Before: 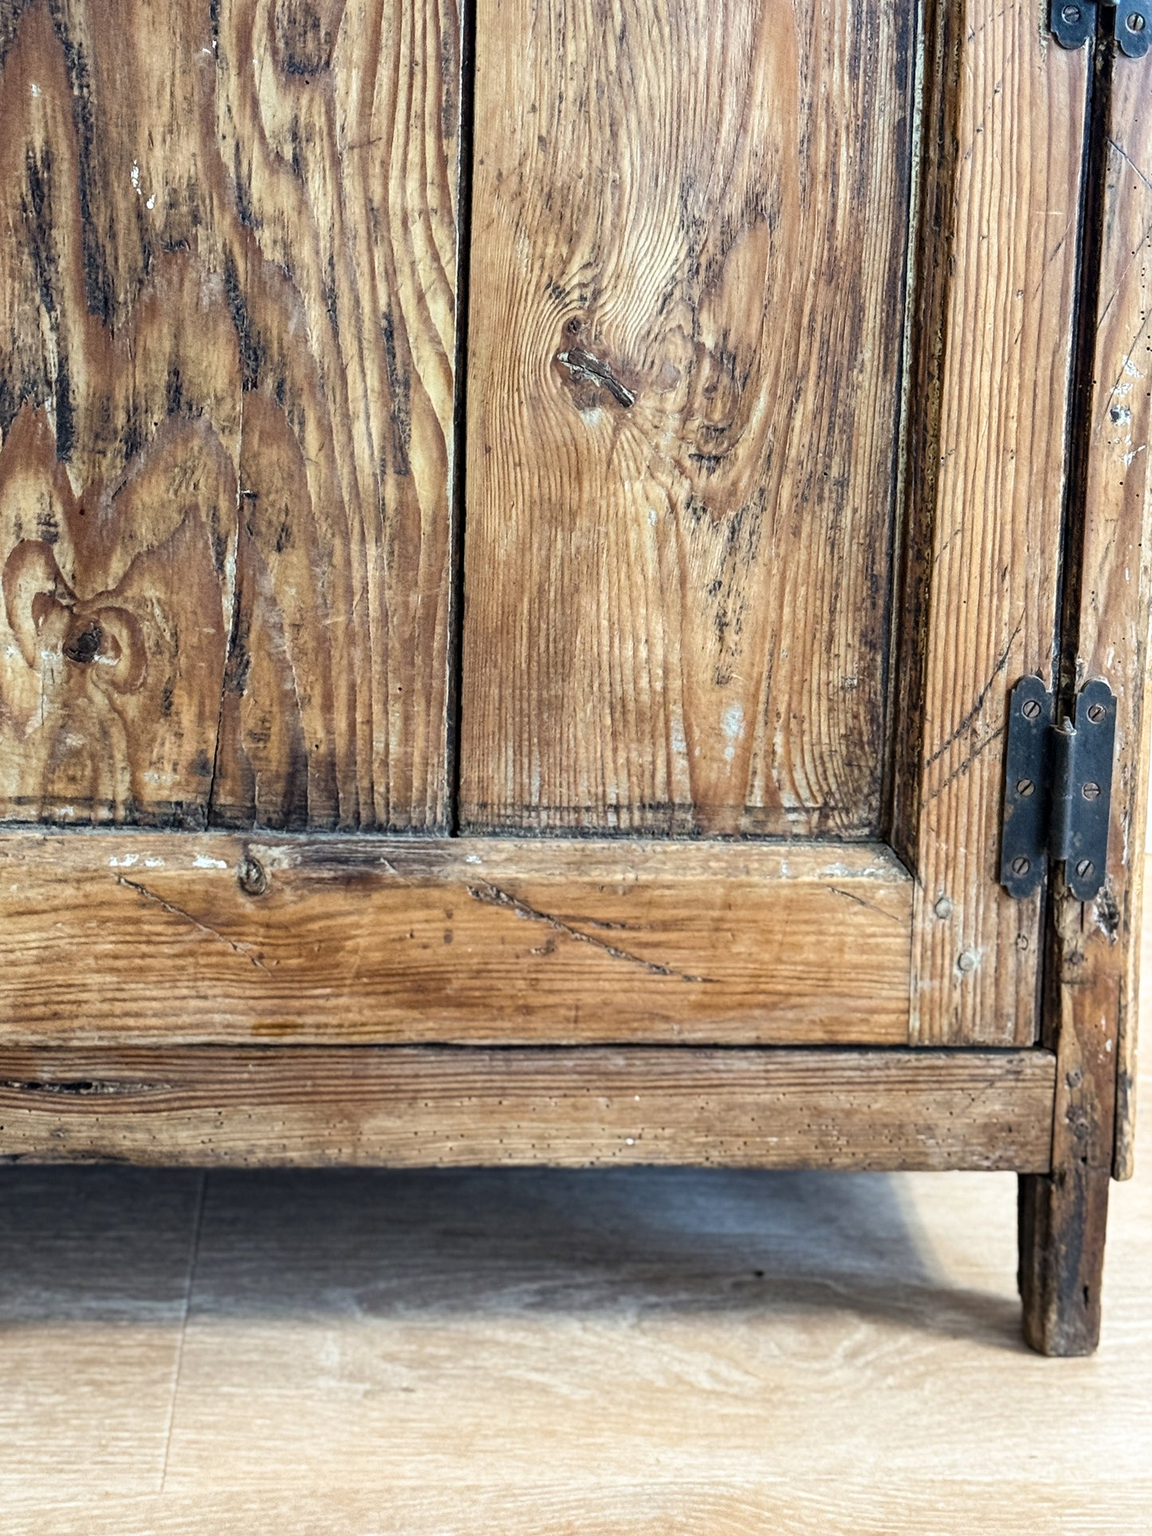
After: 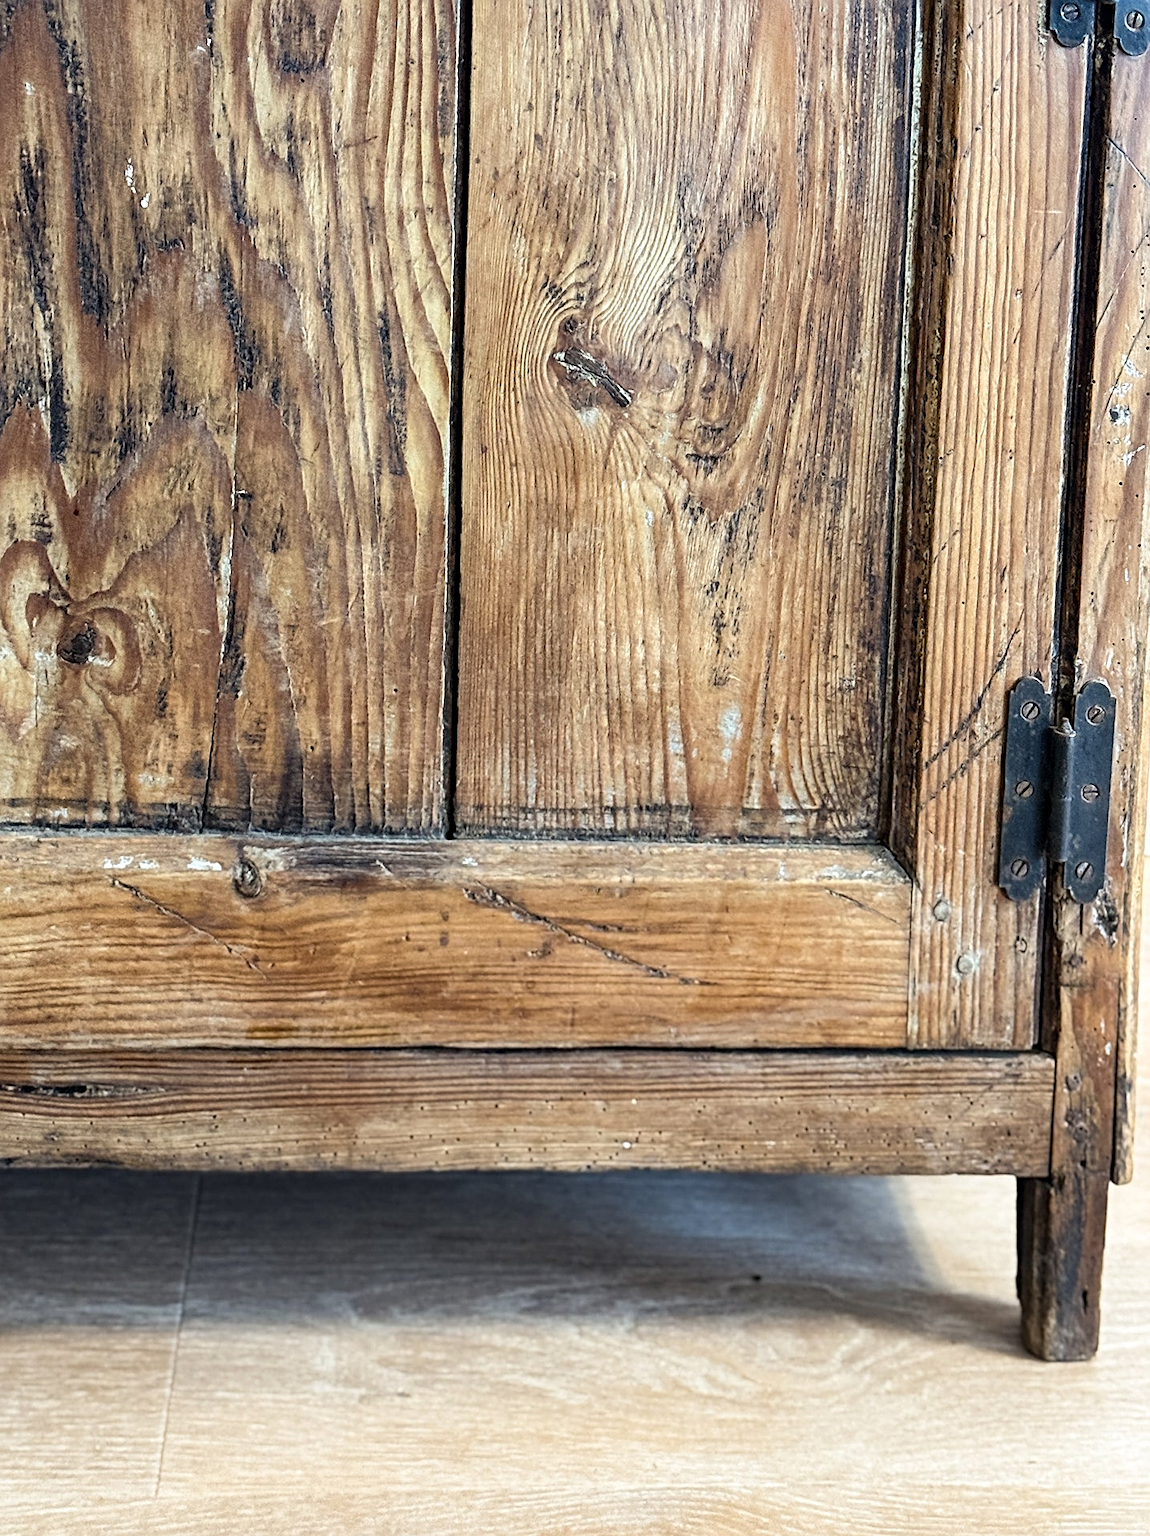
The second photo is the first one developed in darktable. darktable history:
crop and rotate: left 0.614%, top 0.179%, bottom 0.309%
sharpen: on, module defaults
